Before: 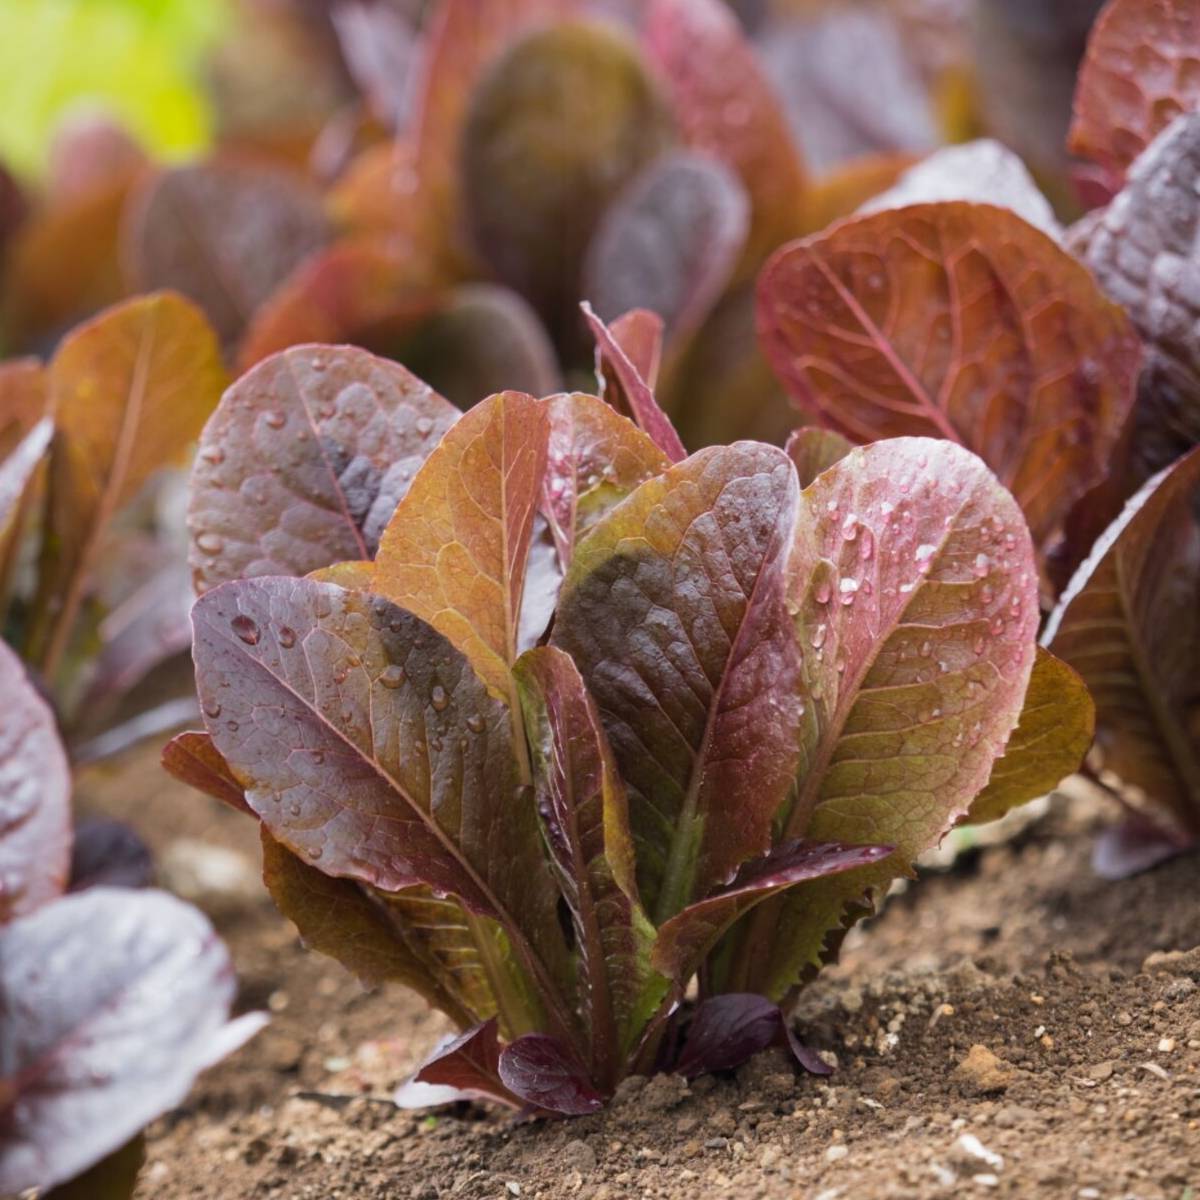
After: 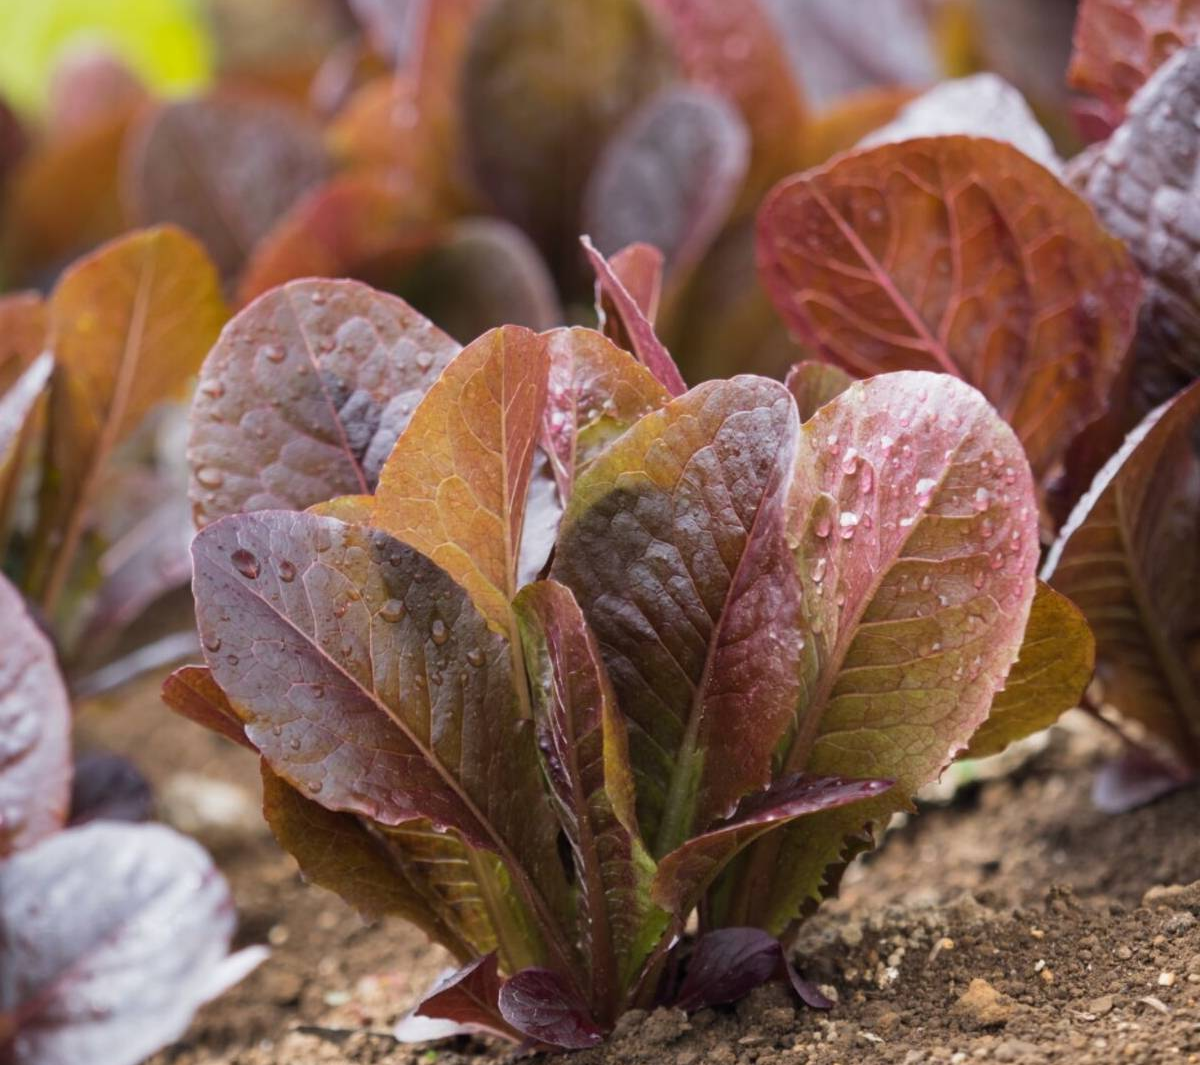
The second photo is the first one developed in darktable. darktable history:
crop and rotate: top 5.556%, bottom 5.657%
